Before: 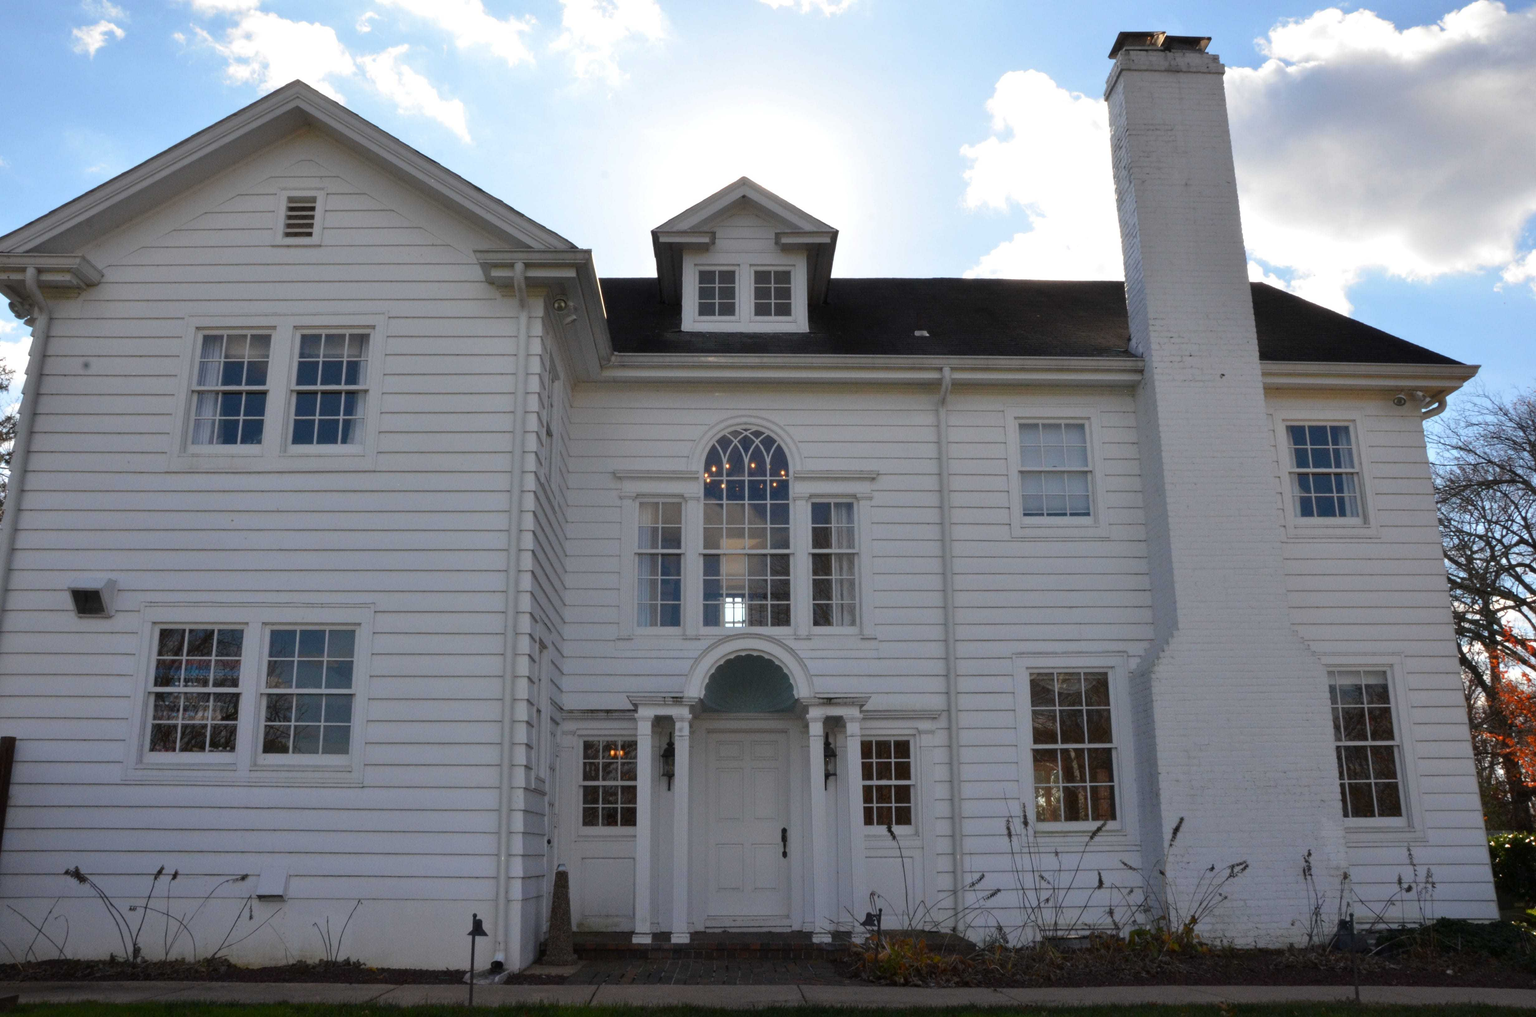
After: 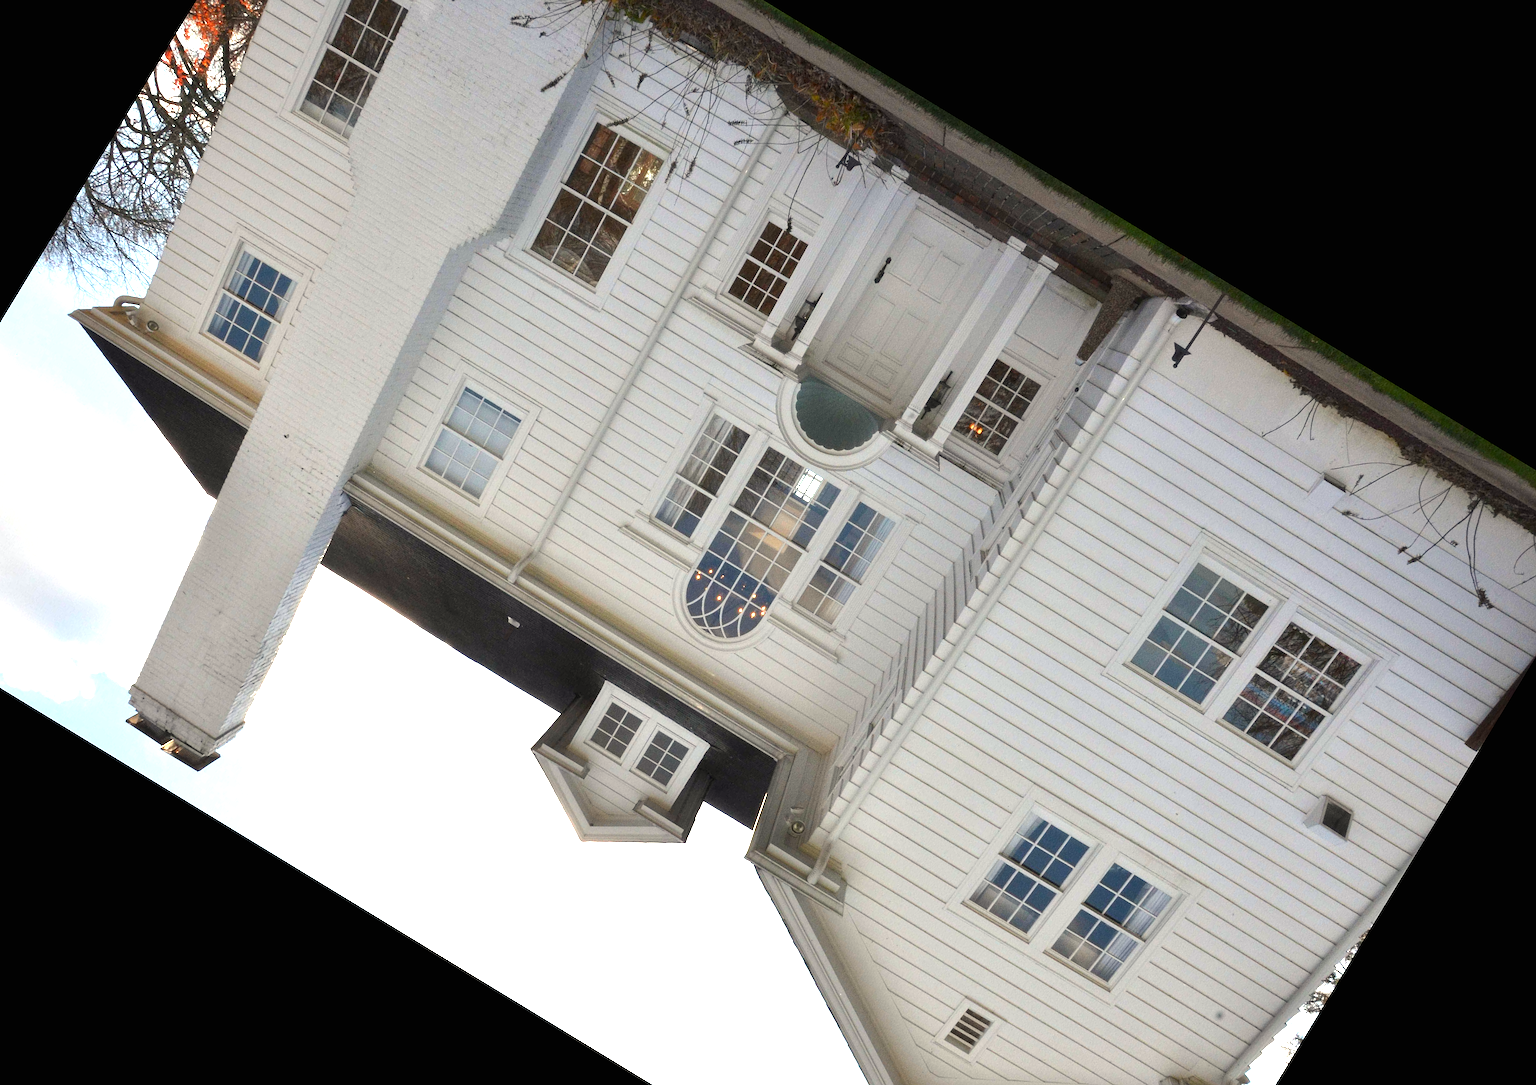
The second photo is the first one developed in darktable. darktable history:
crop and rotate: angle 148.68°, left 9.111%, top 15.603%, right 4.588%, bottom 17.041%
sharpen: on, module defaults
exposure: black level correction 0, exposure 1.198 EV, compensate exposure bias true, compensate highlight preservation false
white balance: red 1.029, blue 0.92
tone equalizer: on, module defaults
